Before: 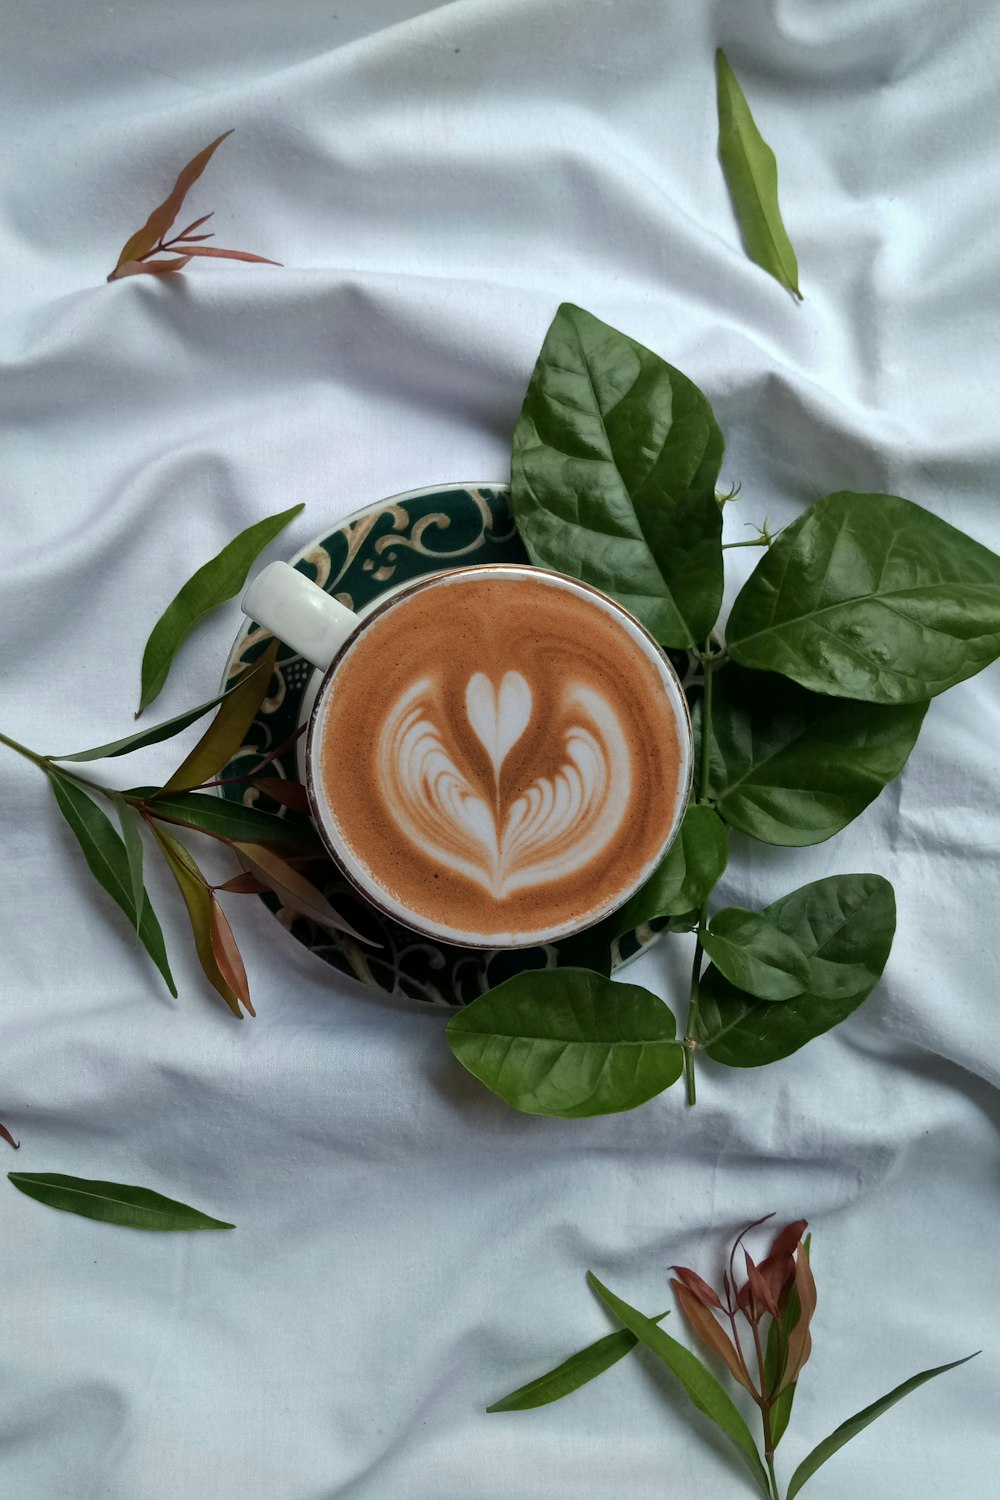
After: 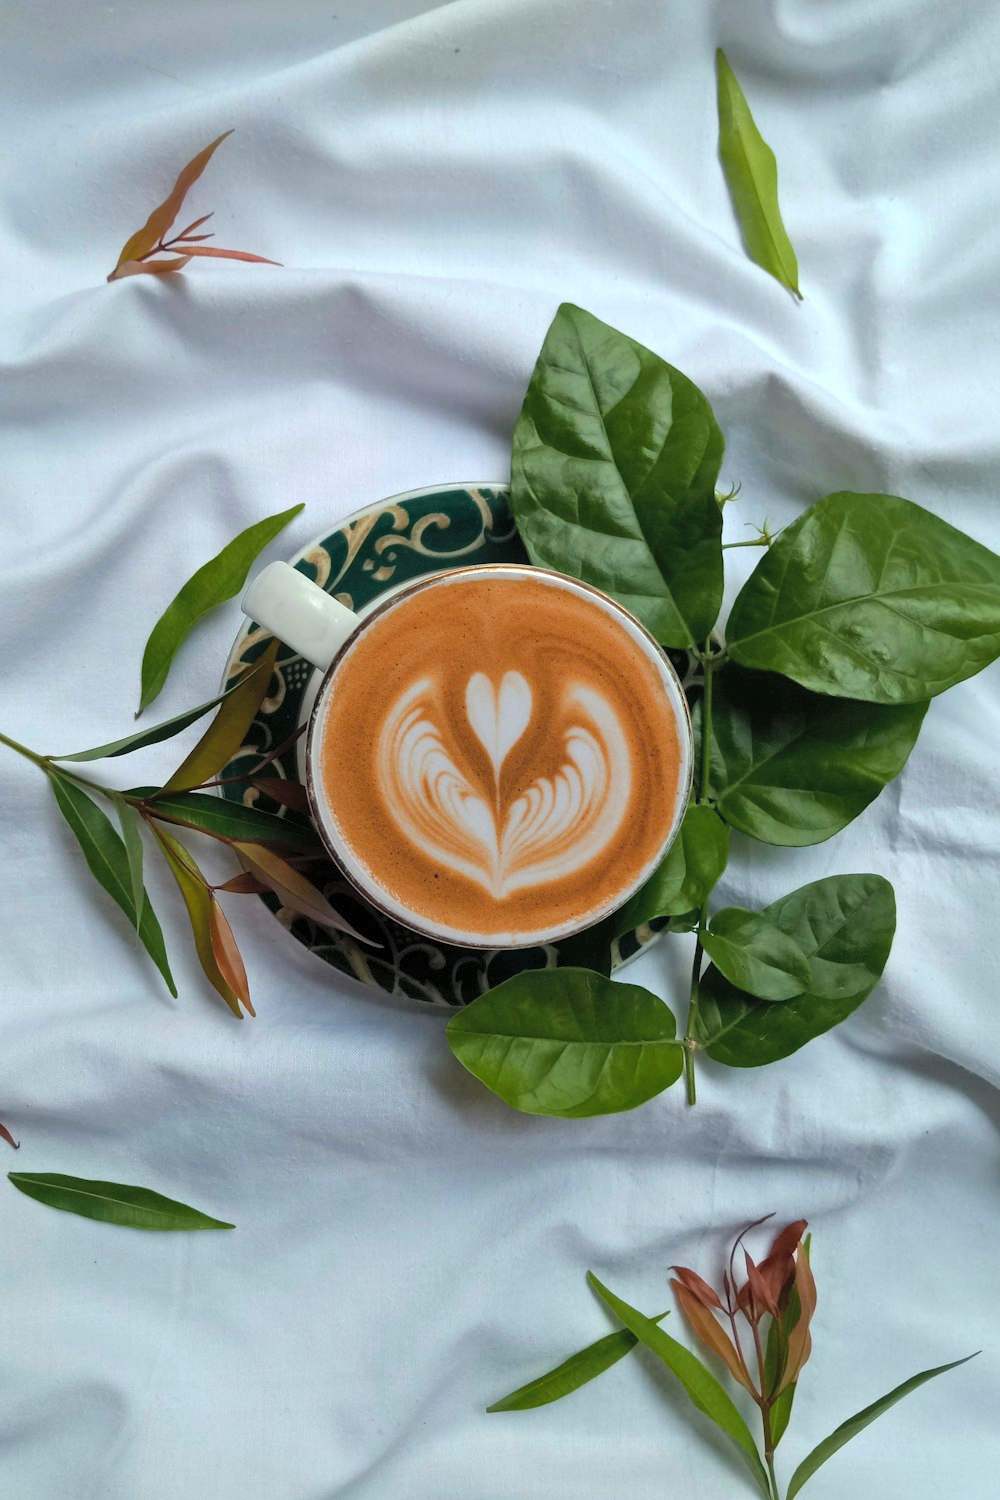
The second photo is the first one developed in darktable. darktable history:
contrast brightness saturation: brightness 0.152
color balance rgb: linear chroma grading › global chroma 15.327%, perceptual saturation grading › global saturation 12.51%
